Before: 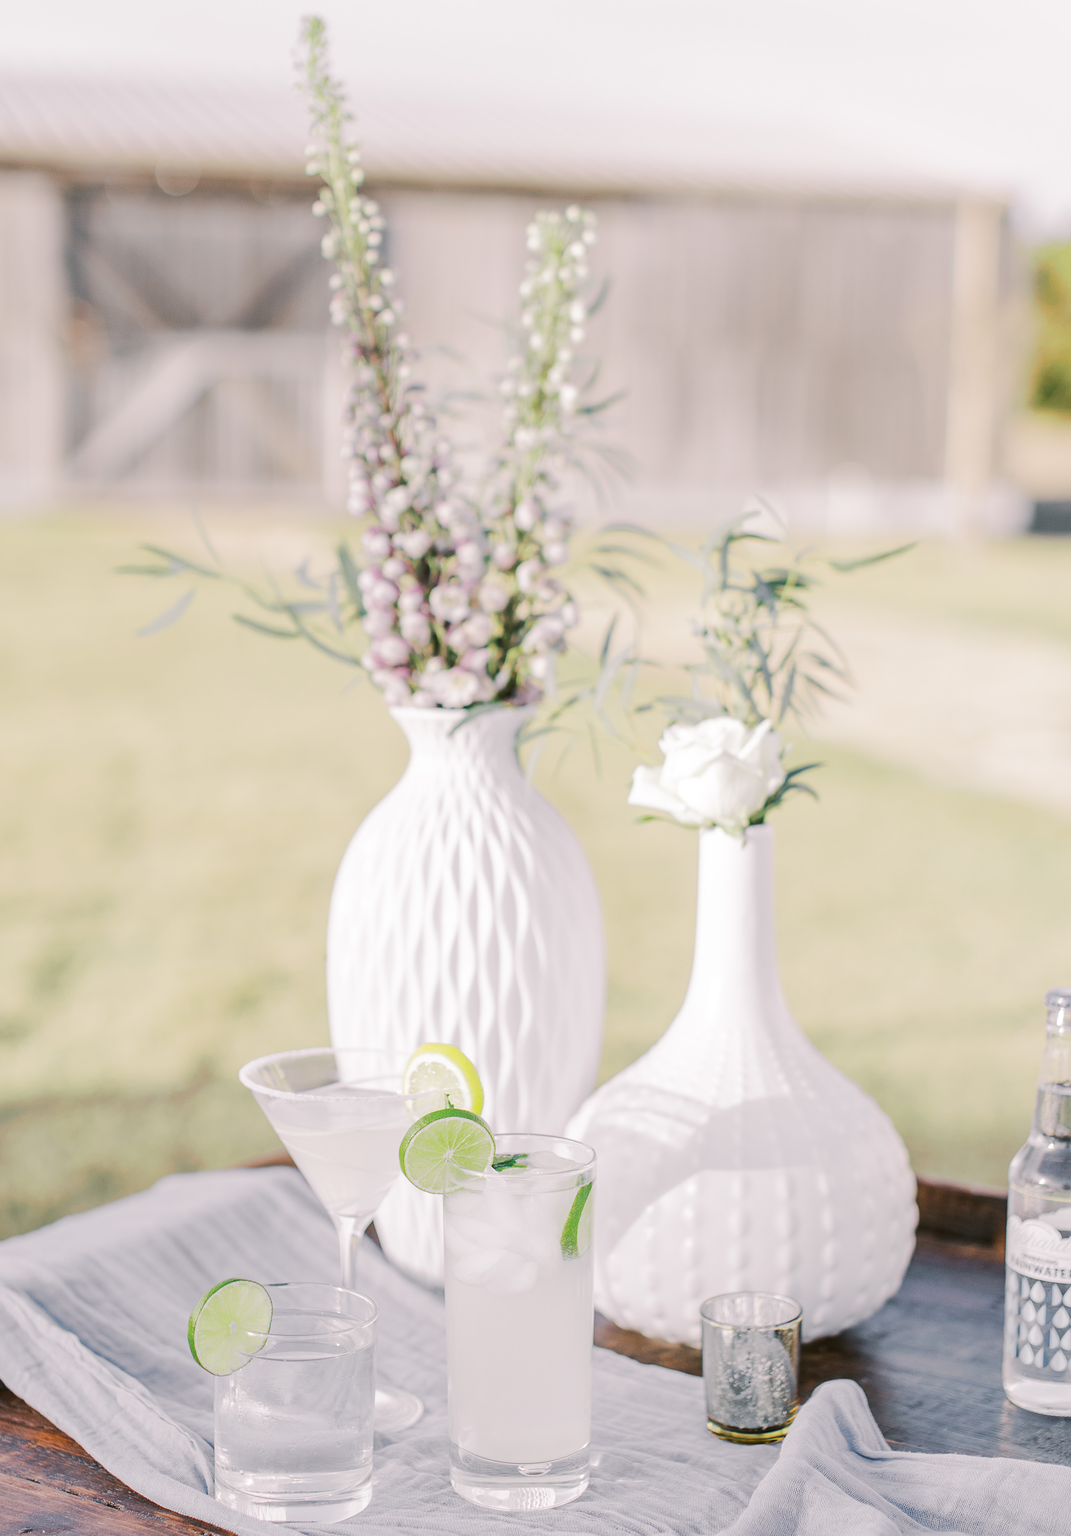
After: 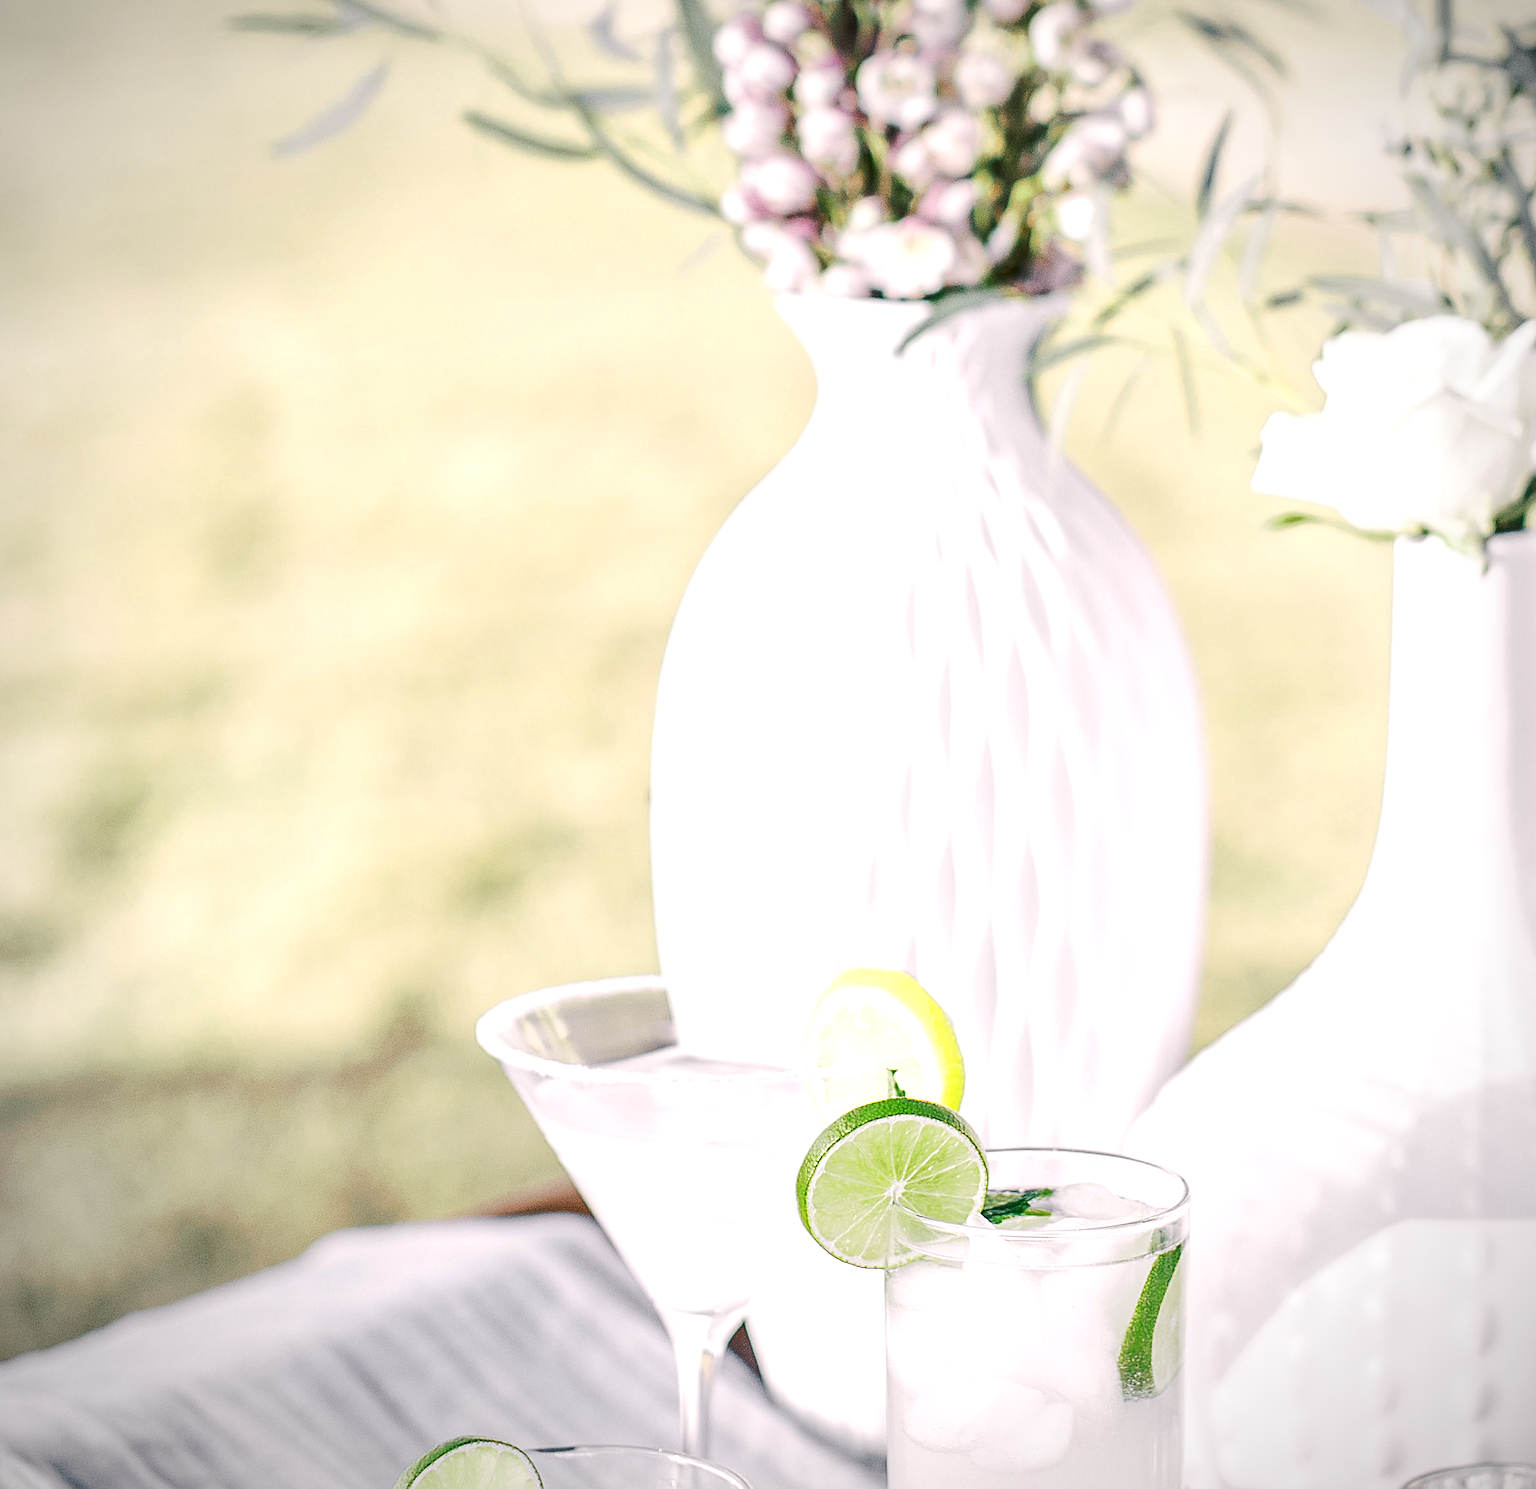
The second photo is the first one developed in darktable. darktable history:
sharpen: on, module defaults
vignetting: fall-off radius 60.51%
crop: top 36.354%, right 28.11%, bottom 15.044%
exposure: black level correction 0.001, exposure 0.5 EV, compensate highlight preservation false
local contrast: on, module defaults
shadows and highlights: shadows 34.83, highlights -34.89, soften with gaussian
